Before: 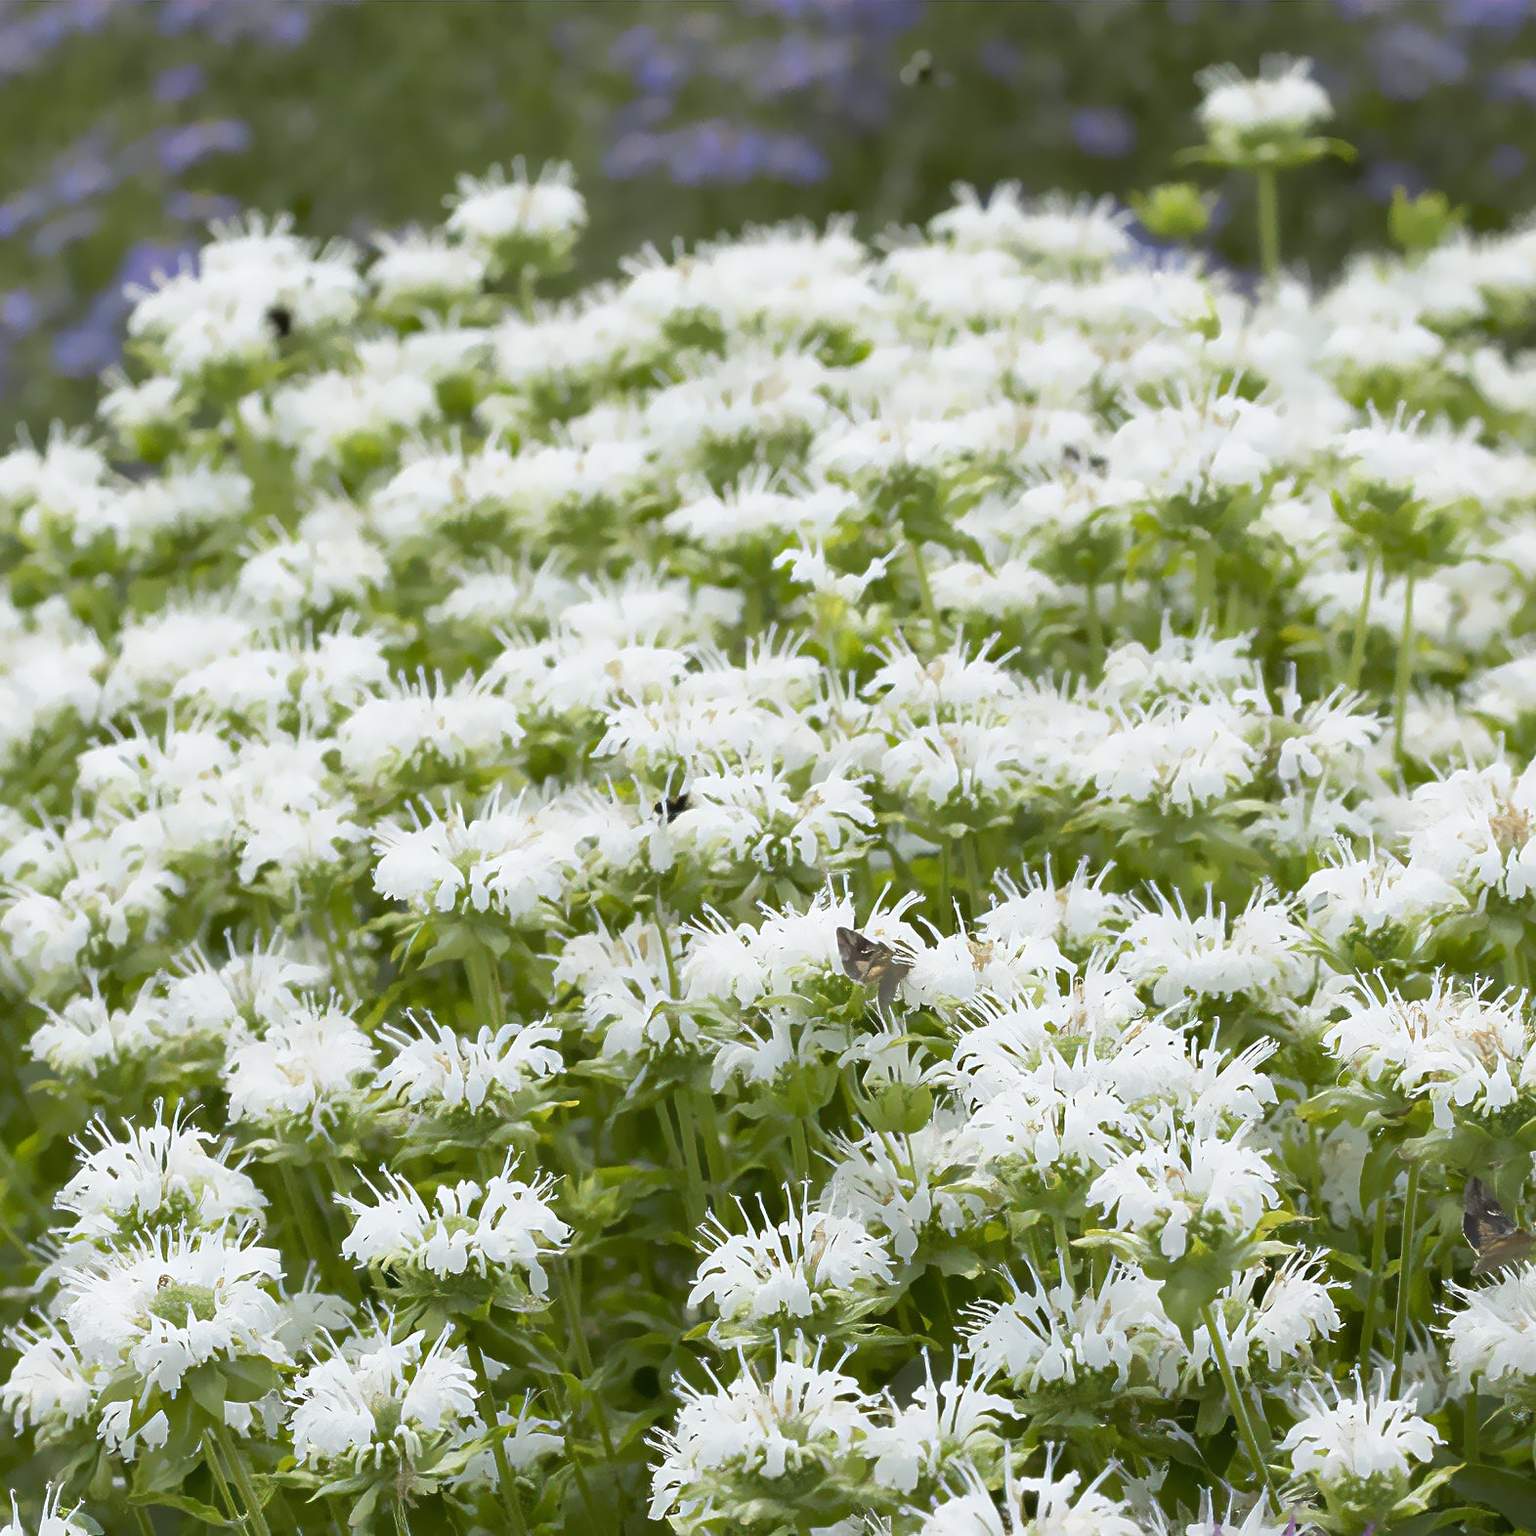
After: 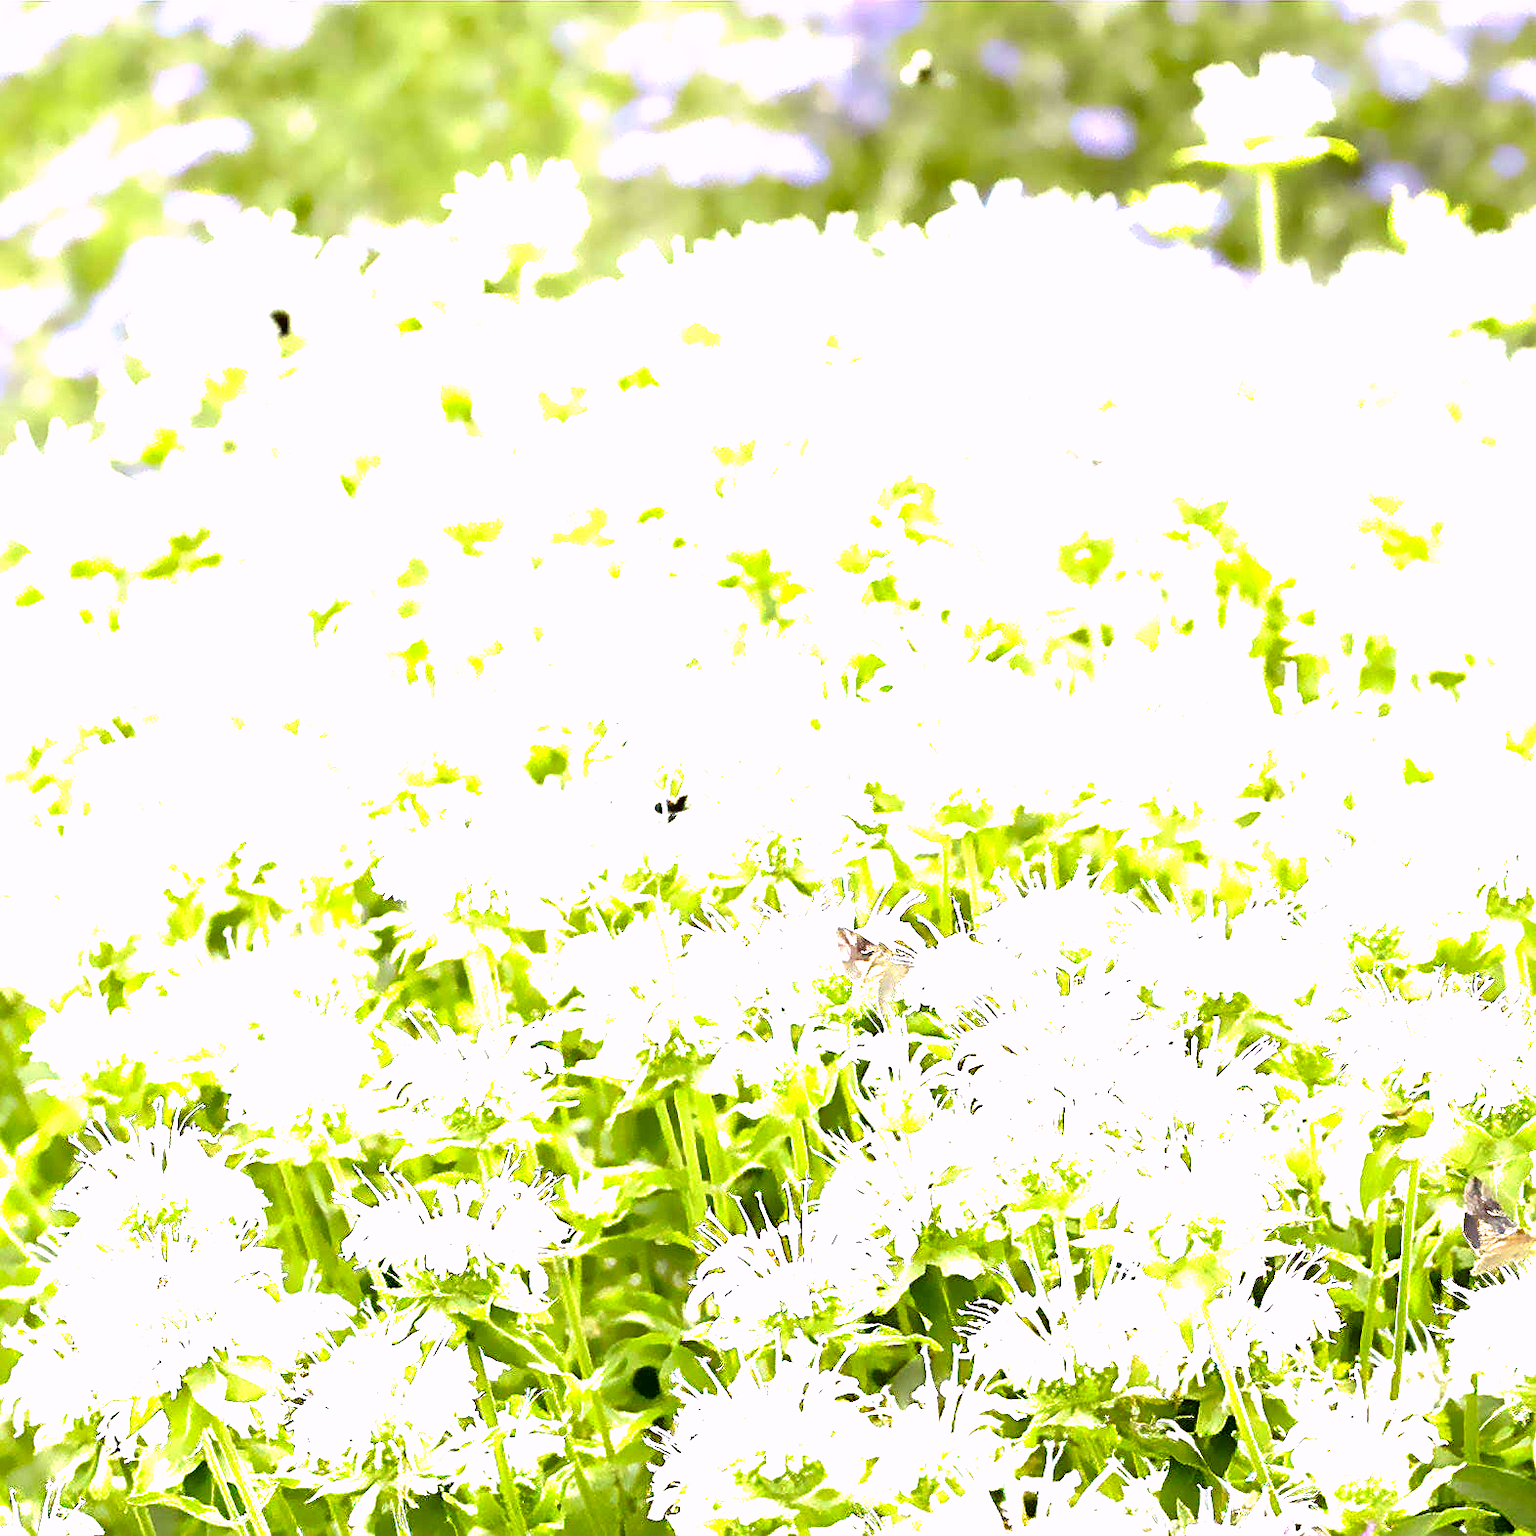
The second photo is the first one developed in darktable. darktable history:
sharpen: on, module defaults
tone curve: curves: ch0 [(0, 0) (0.126, 0.061) (0.362, 0.382) (0.498, 0.498) (0.706, 0.712) (1, 1)]; ch1 [(0, 0) (0.5, 0.522) (0.55, 0.586) (1, 1)]; ch2 [(0, 0) (0.44, 0.424) (0.5, 0.482) (0.537, 0.538) (1, 1)], color space Lab, independent channels, preserve colors none
filmic rgb: black relative exposure -8.2 EV, white relative exposure 2.2 EV, threshold 3 EV, hardness 7.11, latitude 85.74%, contrast 1.696, highlights saturation mix -4%, shadows ↔ highlights balance -2.69%, preserve chrominance no, color science v5 (2021), contrast in shadows safe, contrast in highlights safe, enable highlight reconstruction true
exposure: black level correction 0, exposure 2.138 EV, compensate exposure bias true, compensate highlight preservation false
